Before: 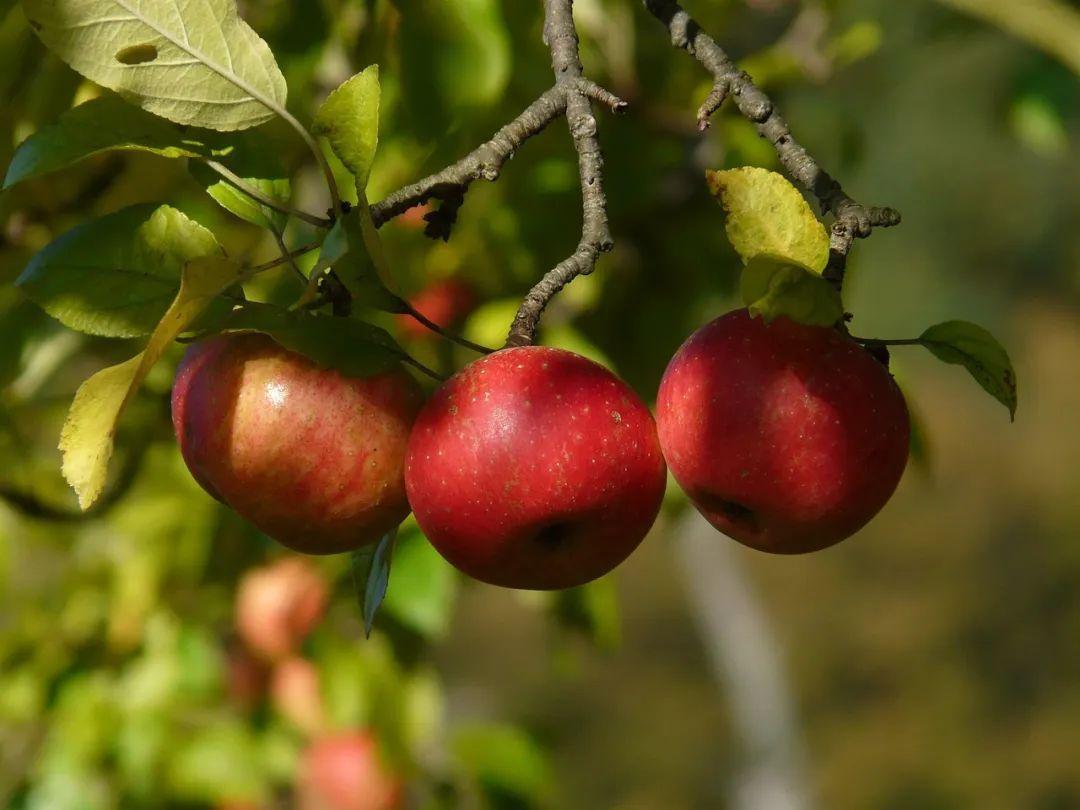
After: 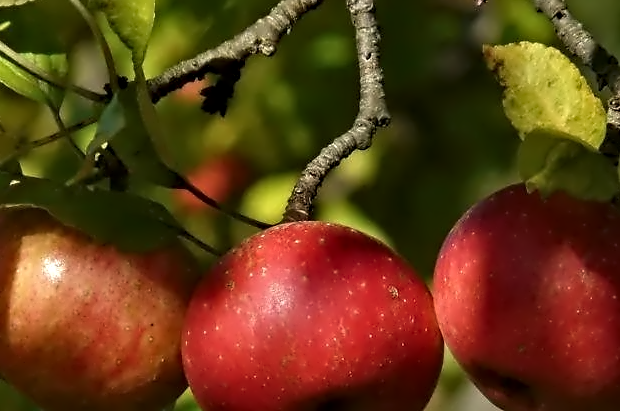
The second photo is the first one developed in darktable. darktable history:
contrast equalizer: octaves 7, y [[0.5, 0.542, 0.583, 0.625, 0.667, 0.708], [0.5 ×6], [0.5 ×6], [0, 0.033, 0.067, 0.1, 0.133, 0.167], [0, 0.05, 0.1, 0.15, 0.2, 0.25]]
crop: left 20.725%, top 15.522%, right 21.729%, bottom 33.696%
